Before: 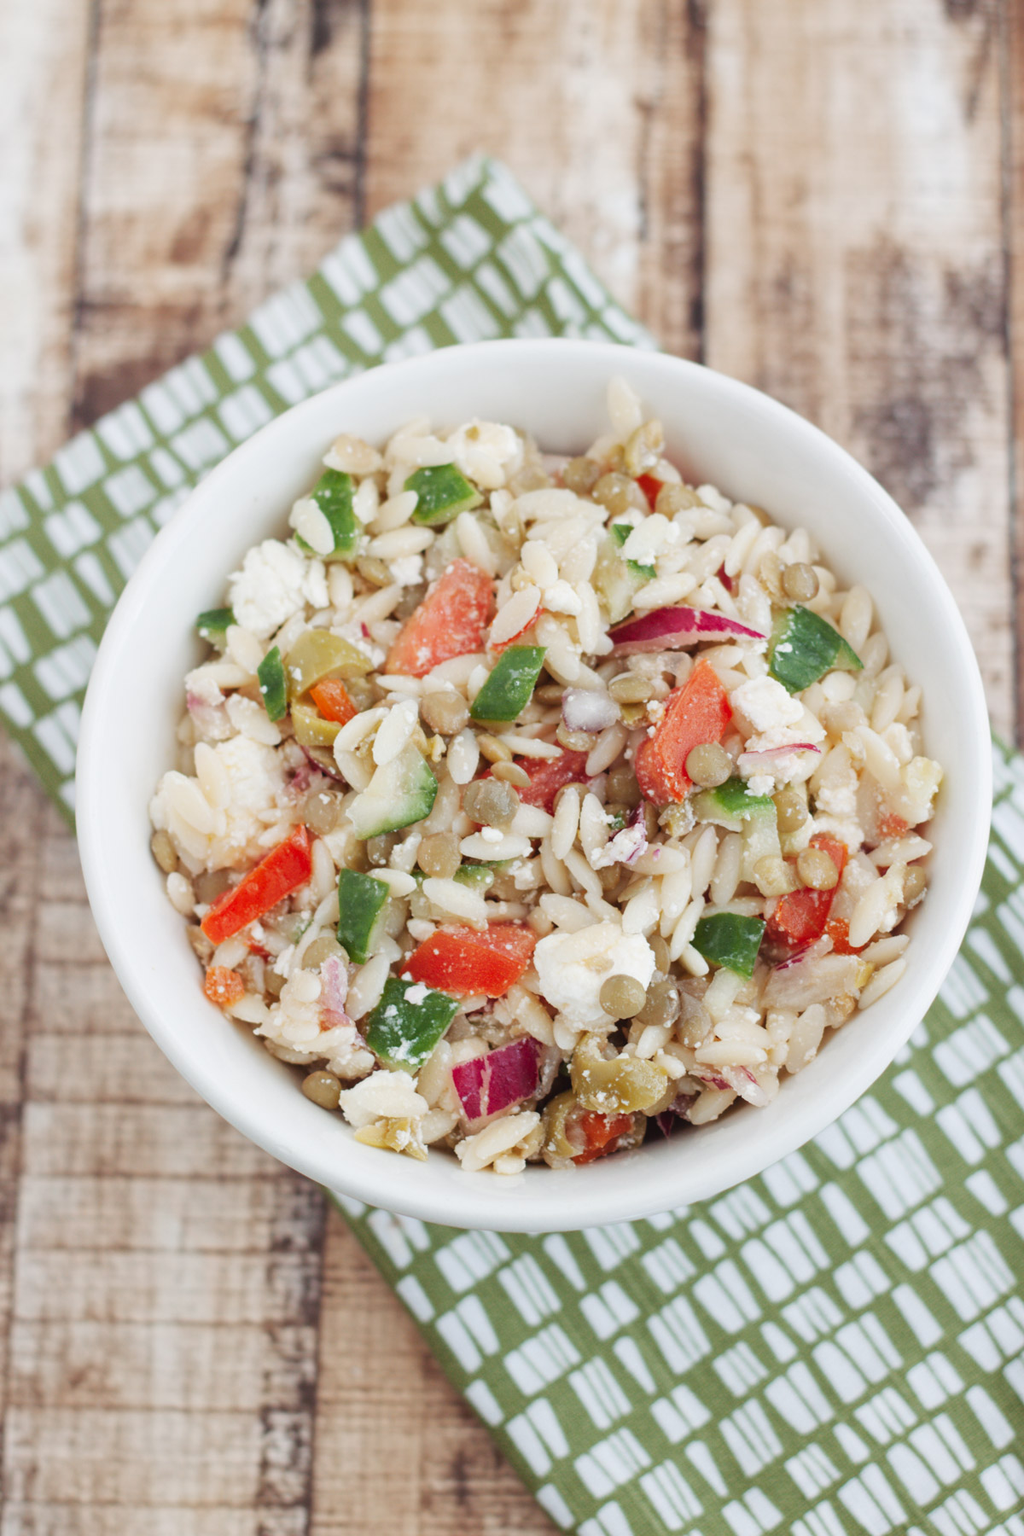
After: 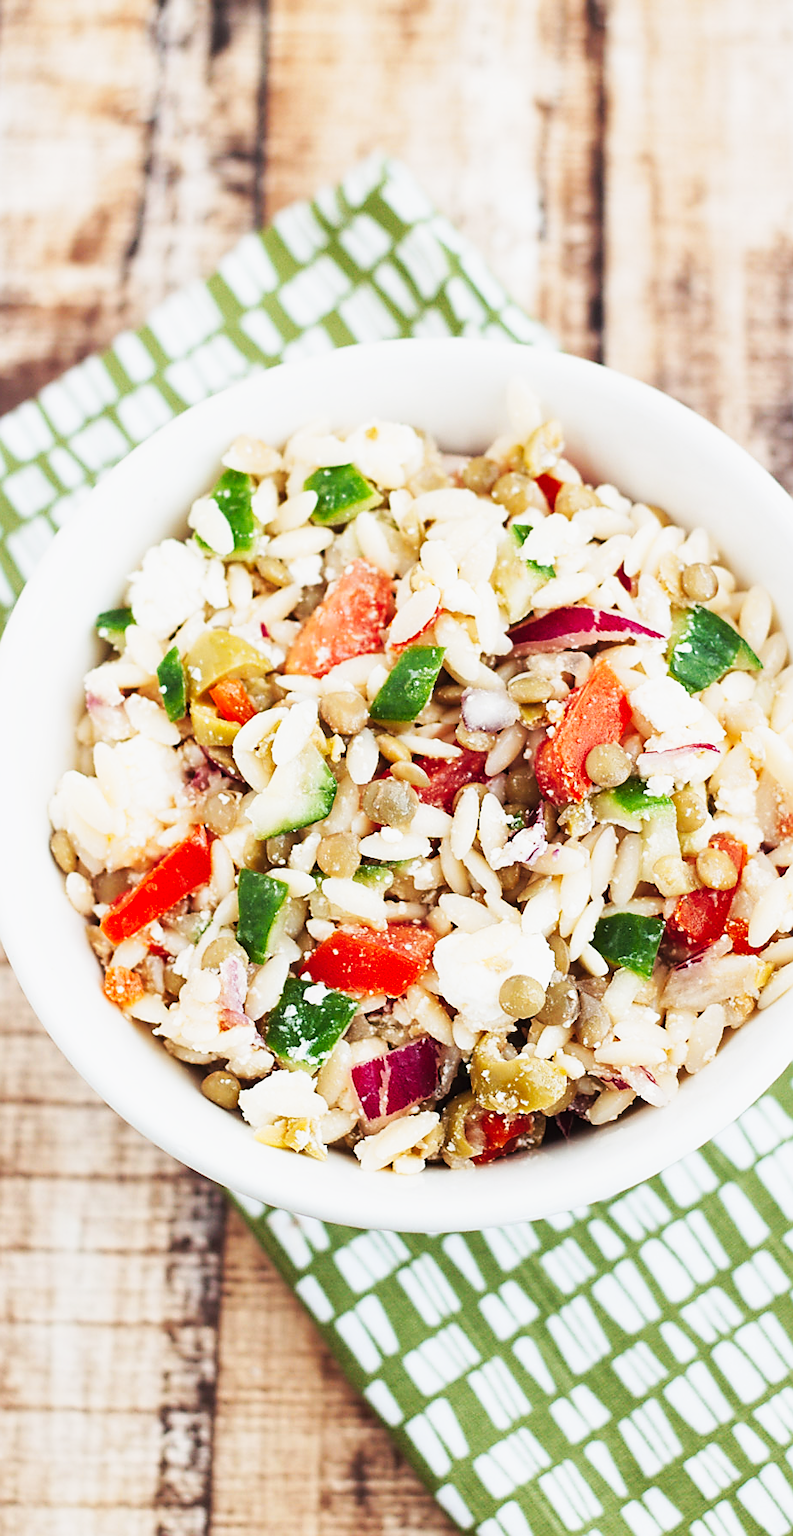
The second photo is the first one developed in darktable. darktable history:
color zones: curves: ch0 [(0.068, 0.464) (0.25, 0.5) (0.48, 0.508) (0.75, 0.536) (0.886, 0.476) (0.967, 0.456)]; ch1 [(0.066, 0.456) (0.25, 0.5) (0.616, 0.508) (0.746, 0.56) (0.934, 0.444)]
crop: left 9.898%, right 12.592%
sharpen: radius 1.415, amount 1.264, threshold 0.694
tone curve: curves: ch0 [(0, 0) (0.187, 0.12) (0.384, 0.363) (0.577, 0.681) (0.735, 0.881) (0.864, 0.959) (1, 0.987)]; ch1 [(0, 0) (0.402, 0.36) (0.476, 0.466) (0.501, 0.501) (0.518, 0.514) (0.564, 0.614) (0.614, 0.664) (0.741, 0.829) (1, 1)]; ch2 [(0, 0) (0.429, 0.387) (0.483, 0.481) (0.503, 0.501) (0.522, 0.533) (0.564, 0.605) (0.615, 0.697) (0.702, 0.774) (1, 0.895)], preserve colors none
